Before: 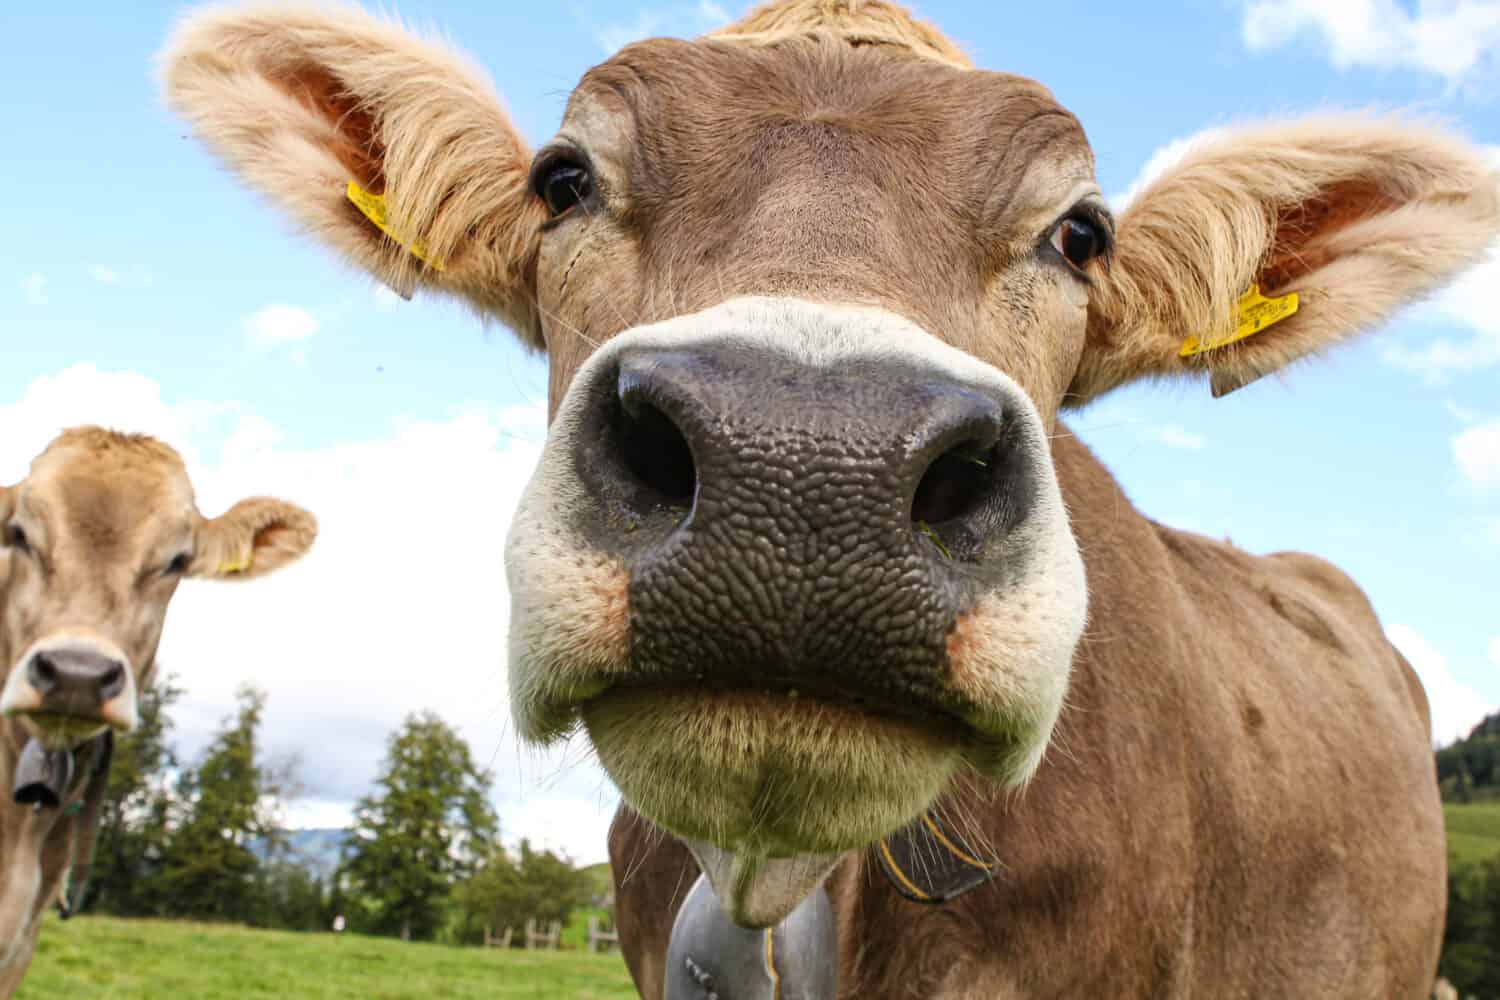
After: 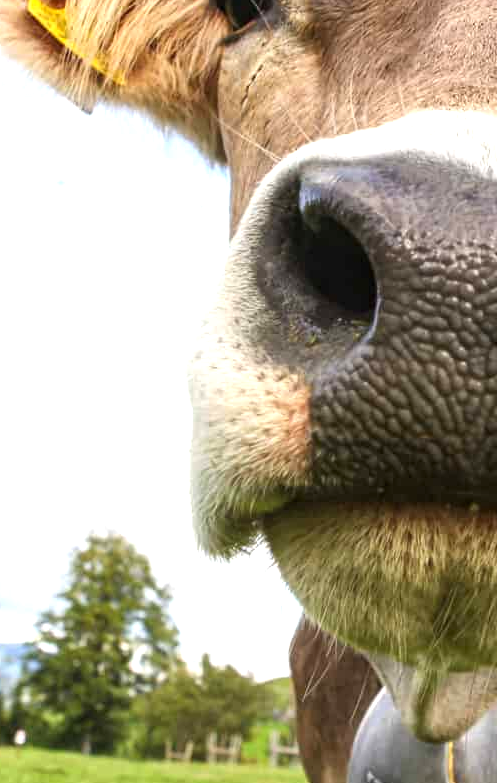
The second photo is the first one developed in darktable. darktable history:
exposure: black level correction 0, exposure 0.691 EV, compensate highlight preservation false
crop and rotate: left 21.3%, top 18.62%, right 45.502%, bottom 2.987%
